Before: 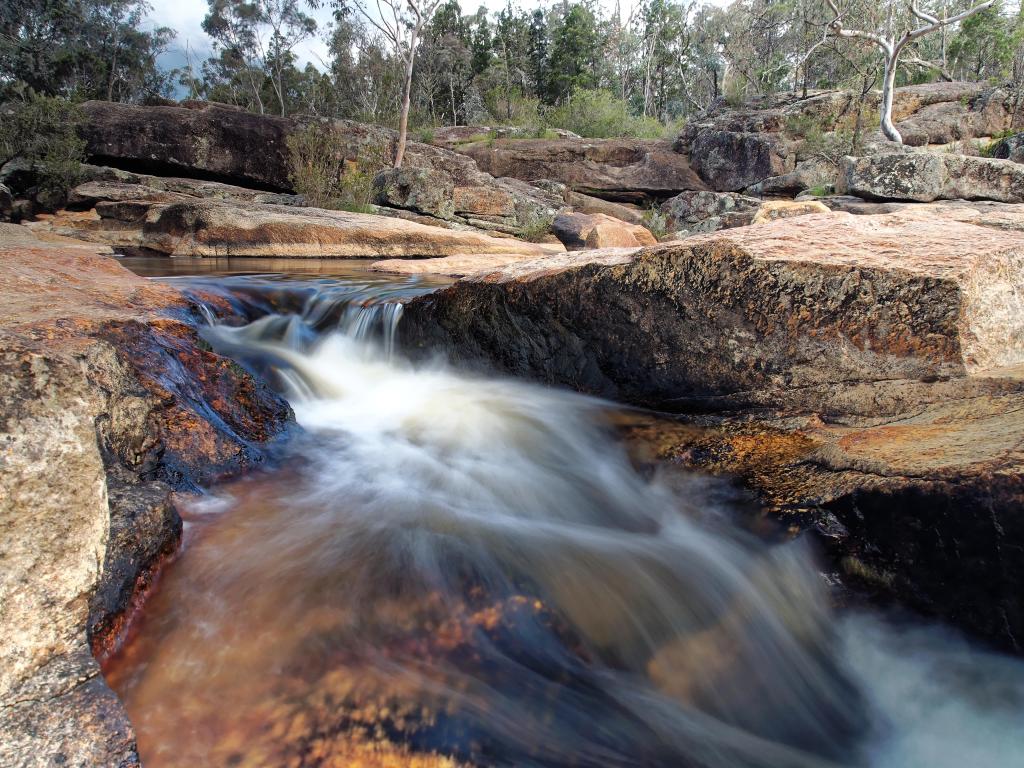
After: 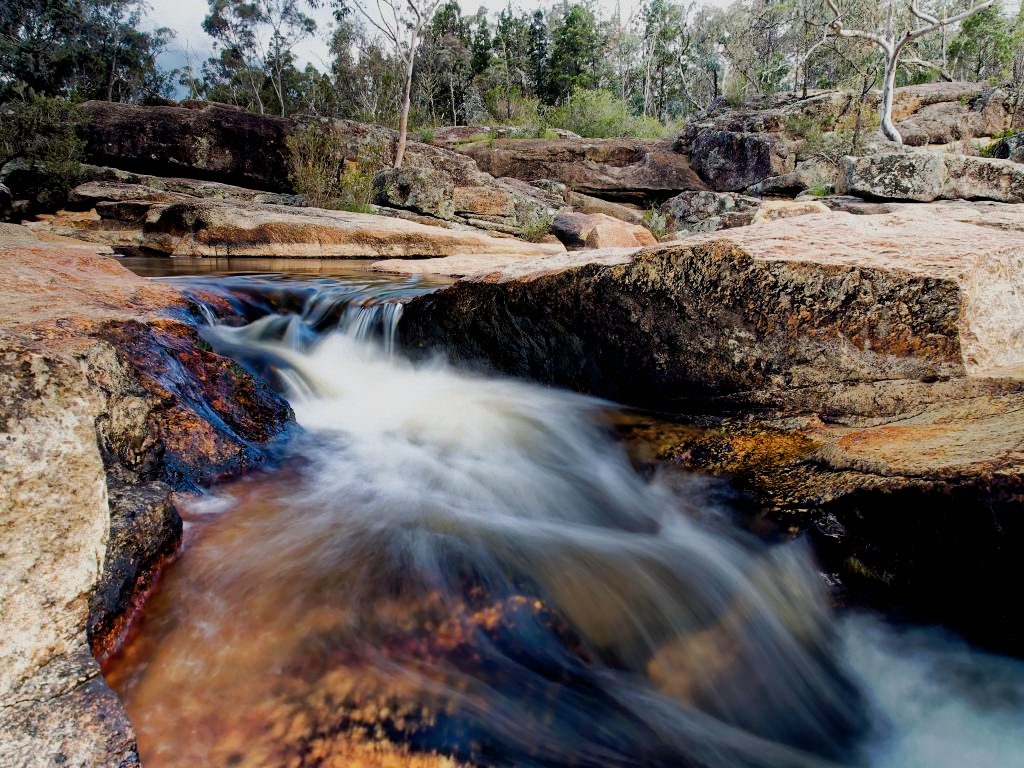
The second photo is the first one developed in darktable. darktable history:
exposure: black level correction 0.01, exposure 0.011 EV, compensate highlight preservation false
sigmoid: on, module defaults
